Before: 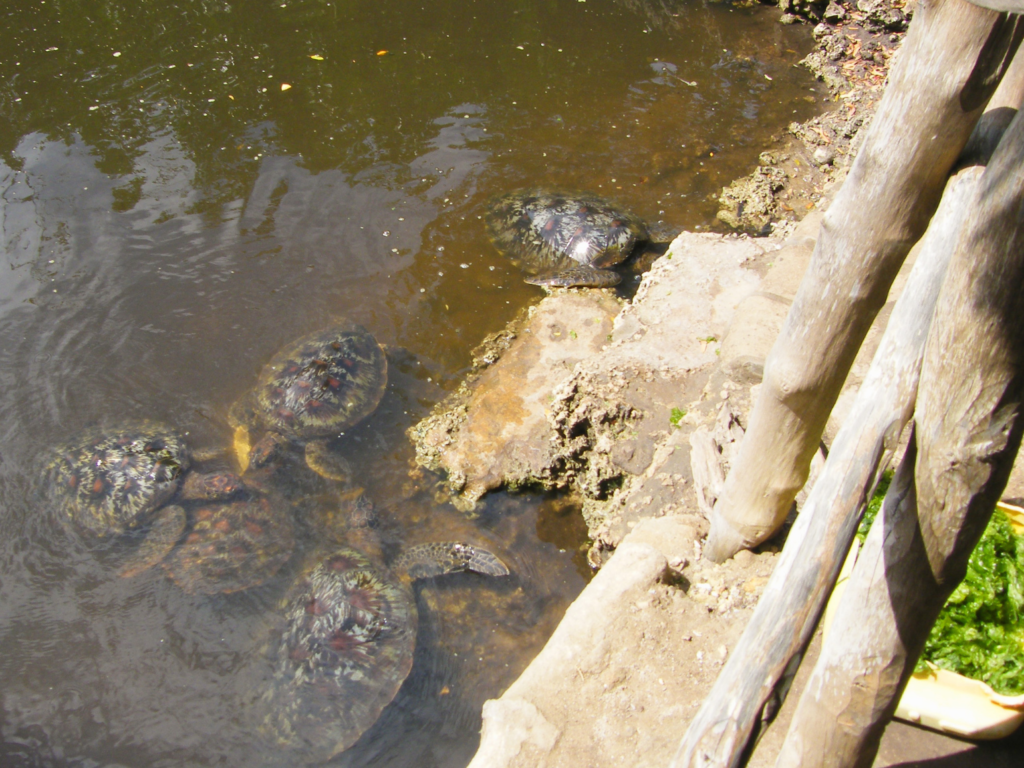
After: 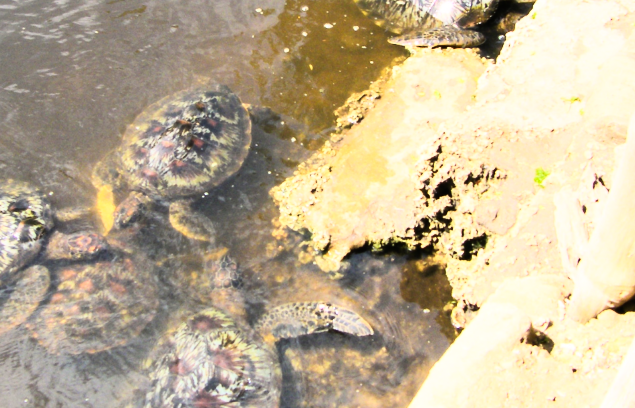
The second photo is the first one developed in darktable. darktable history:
crop: left 13.312%, top 31.28%, right 24.627%, bottom 15.582%
shadows and highlights: shadows 37.27, highlights -28.18, soften with gaussian
rgb curve: curves: ch0 [(0, 0) (0.21, 0.15) (0.24, 0.21) (0.5, 0.75) (0.75, 0.96) (0.89, 0.99) (1, 1)]; ch1 [(0, 0.02) (0.21, 0.13) (0.25, 0.2) (0.5, 0.67) (0.75, 0.9) (0.89, 0.97) (1, 1)]; ch2 [(0, 0.02) (0.21, 0.13) (0.25, 0.2) (0.5, 0.67) (0.75, 0.9) (0.89, 0.97) (1, 1)], compensate middle gray true
